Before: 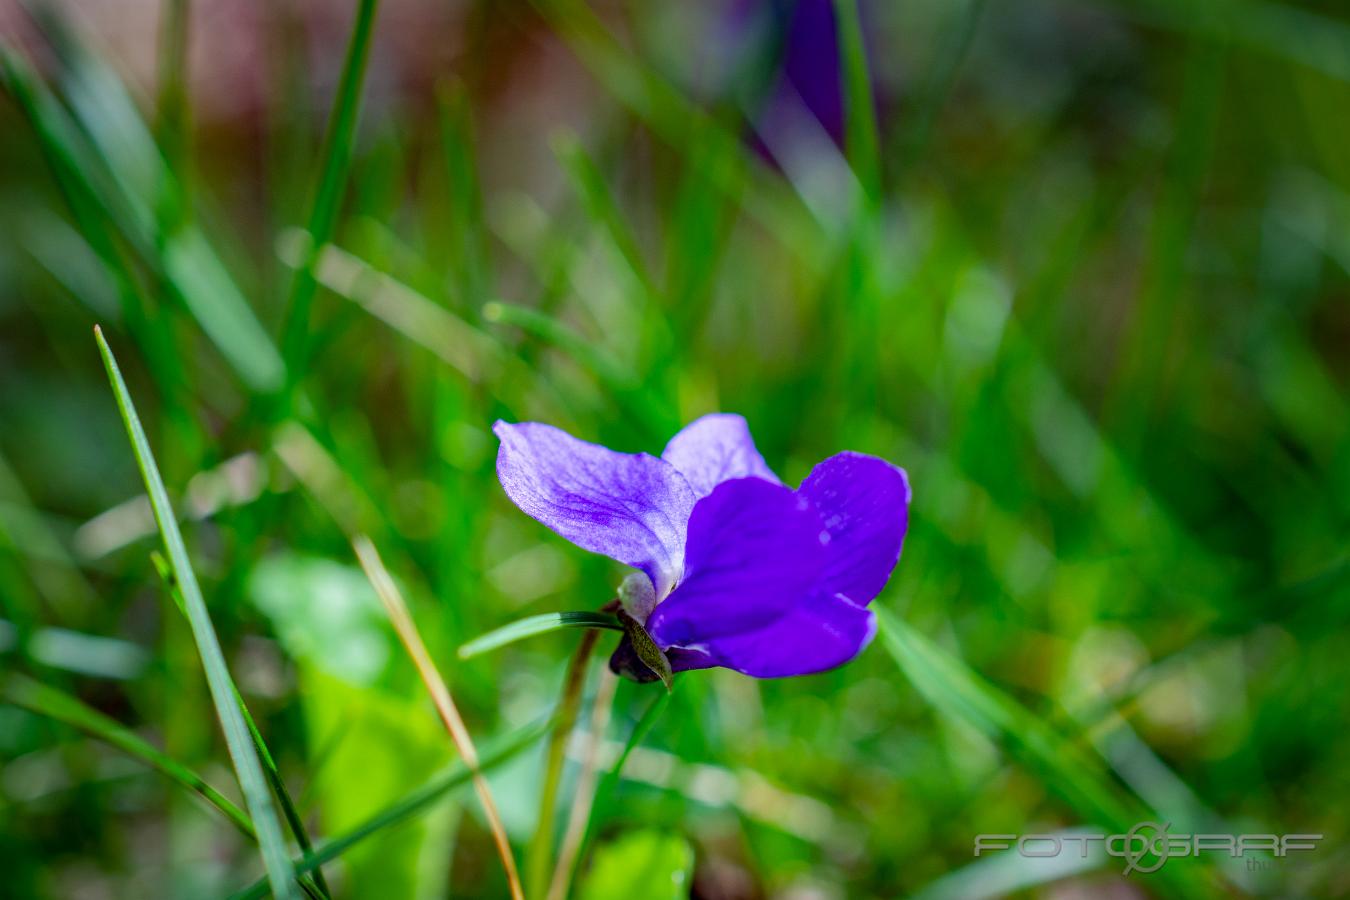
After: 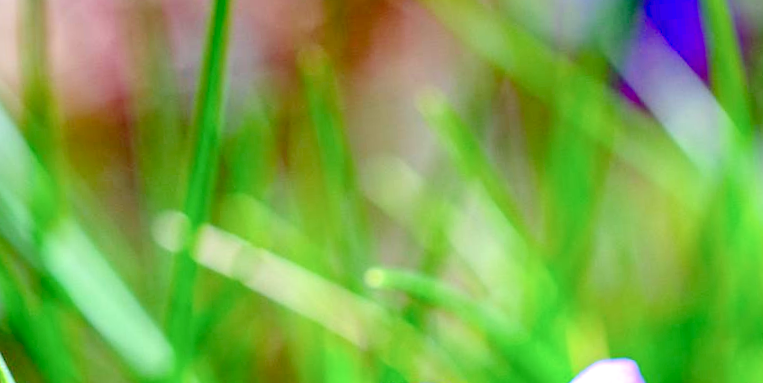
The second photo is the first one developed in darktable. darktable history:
rotate and perspective: rotation -4.98°, automatic cropping off
crop: left 10.121%, top 10.631%, right 36.218%, bottom 51.526%
contrast brightness saturation: saturation -0.17
levels: levels [0.008, 0.318, 0.836]
local contrast: detail 130%
